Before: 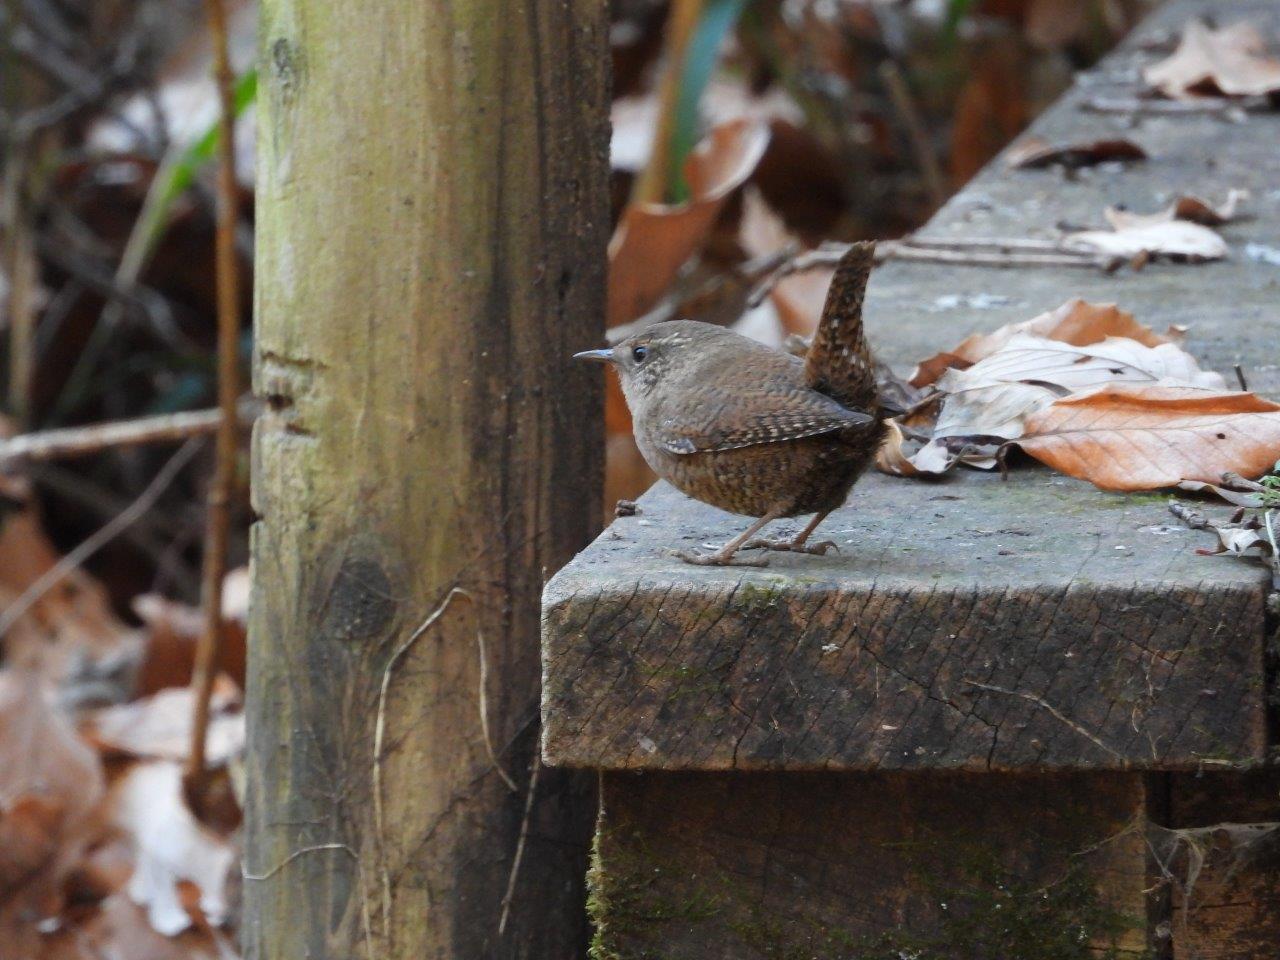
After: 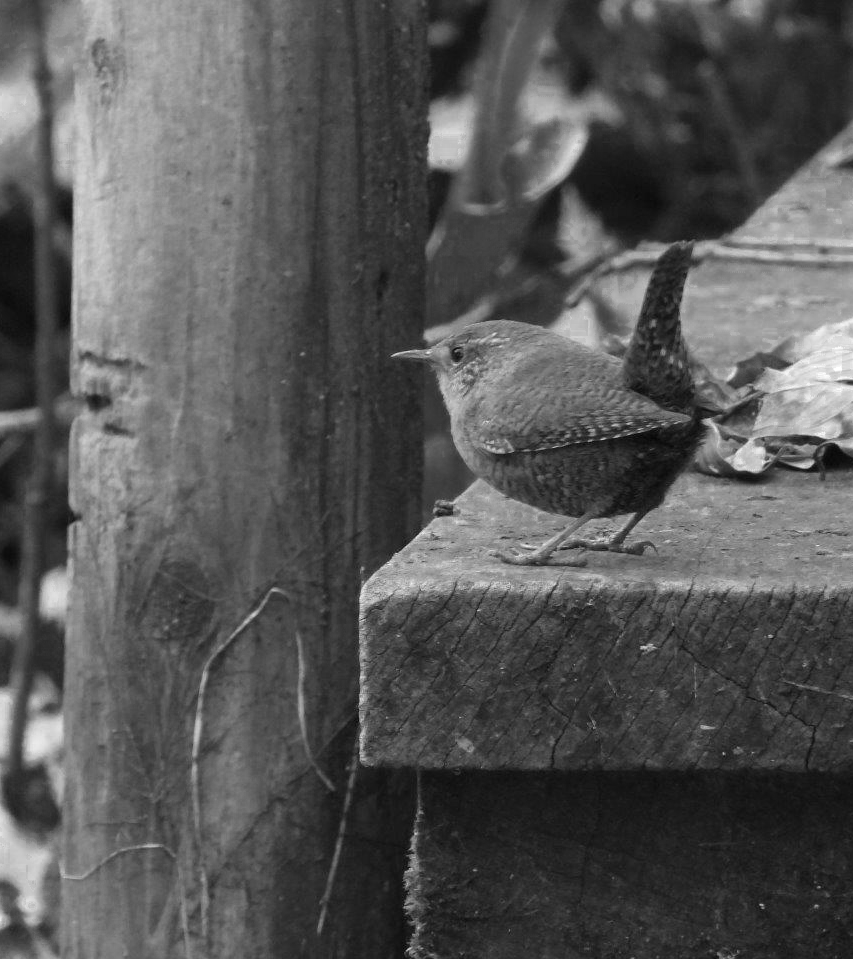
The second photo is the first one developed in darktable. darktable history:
crop and rotate: left 14.292%, right 19.041%
color zones: curves: ch0 [(0.002, 0.589) (0.107, 0.484) (0.146, 0.249) (0.217, 0.352) (0.309, 0.525) (0.39, 0.404) (0.455, 0.169) (0.597, 0.055) (0.724, 0.212) (0.775, 0.691) (0.869, 0.571) (1, 0.587)]; ch1 [(0, 0) (0.143, 0) (0.286, 0) (0.429, 0) (0.571, 0) (0.714, 0) (0.857, 0)]
